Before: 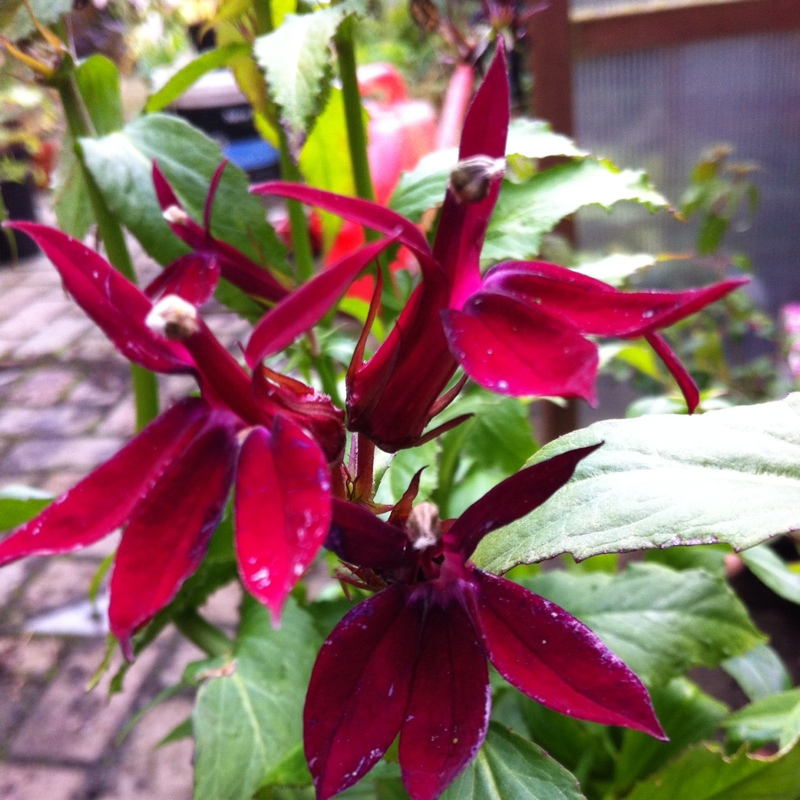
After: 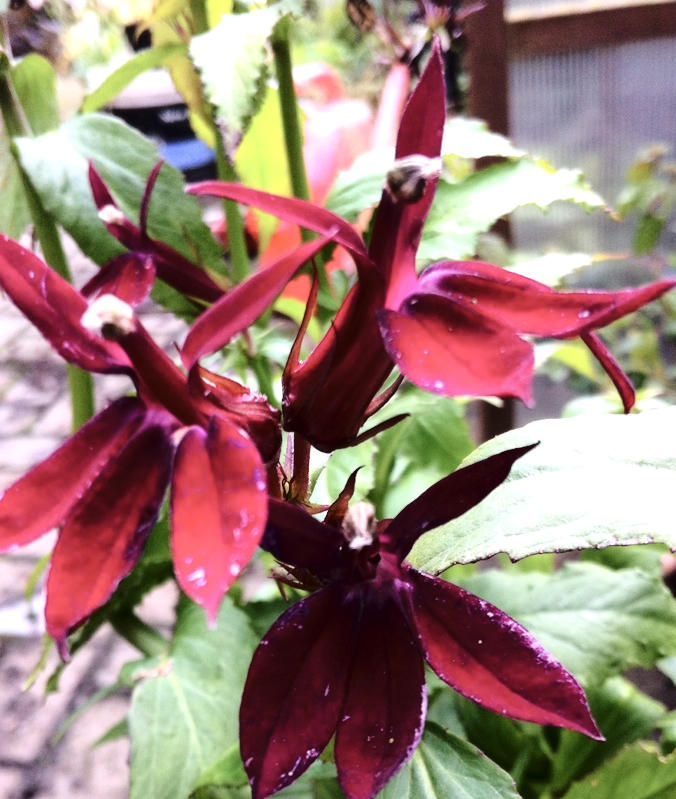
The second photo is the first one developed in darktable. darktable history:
exposure: exposure 0.401 EV, compensate exposure bias true, compensate highlight preservation false
contrast brightness saturation: contrast 0.253, saturation -0.308
crop: left 8.016%, right 7.466%
tone curve: curves: ch0 [(0, 0) (0.003, 0.021) (0.011, 0.021) (0.025, 0.021) (0.044, 0.033) (0.069, 0.053) (0.1, 0.08) (0.136, 0.114) (0.177, 0.171) (0.224, 0.246) (0.277, 0.332) (0.335, 0.424) (0.399, 0.496) (0.468, 0.561) (0.543, 0.627) (0.623, 0.685) (0.709, 0.741) (0.801, 0.813) (0.898, 0.902) (1, 1)], color space Lab, linked channels, preserve colors none
